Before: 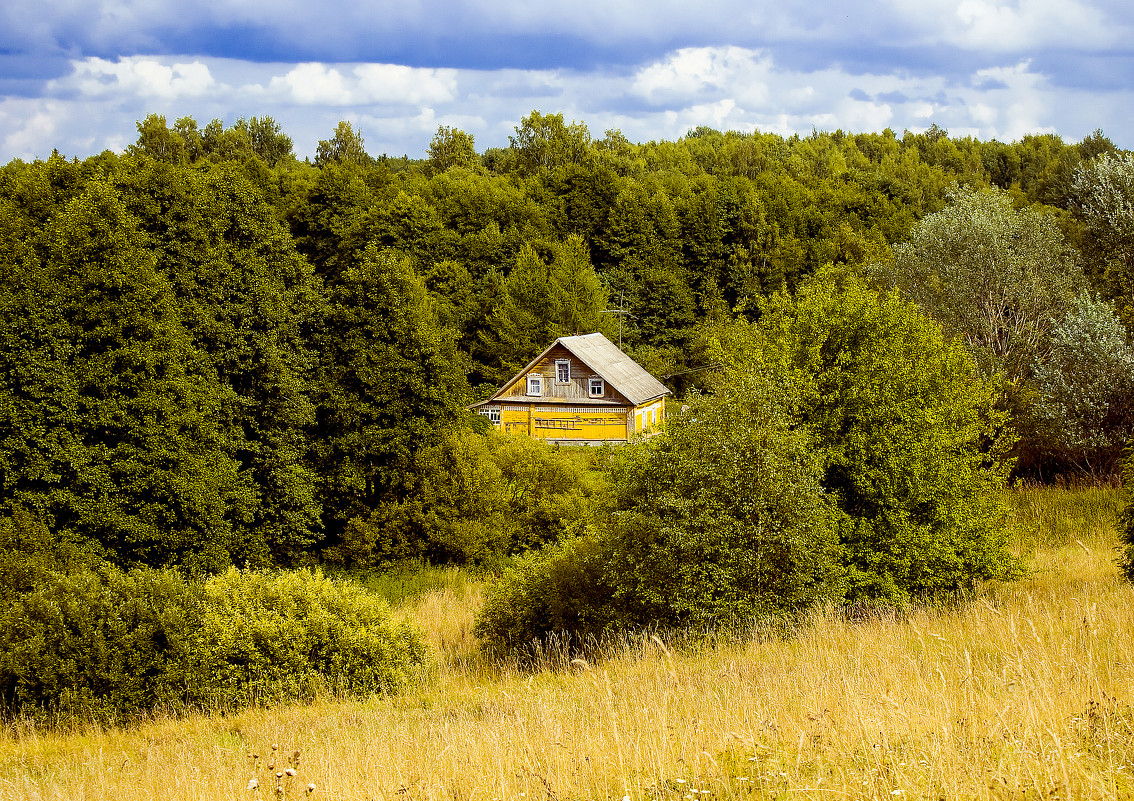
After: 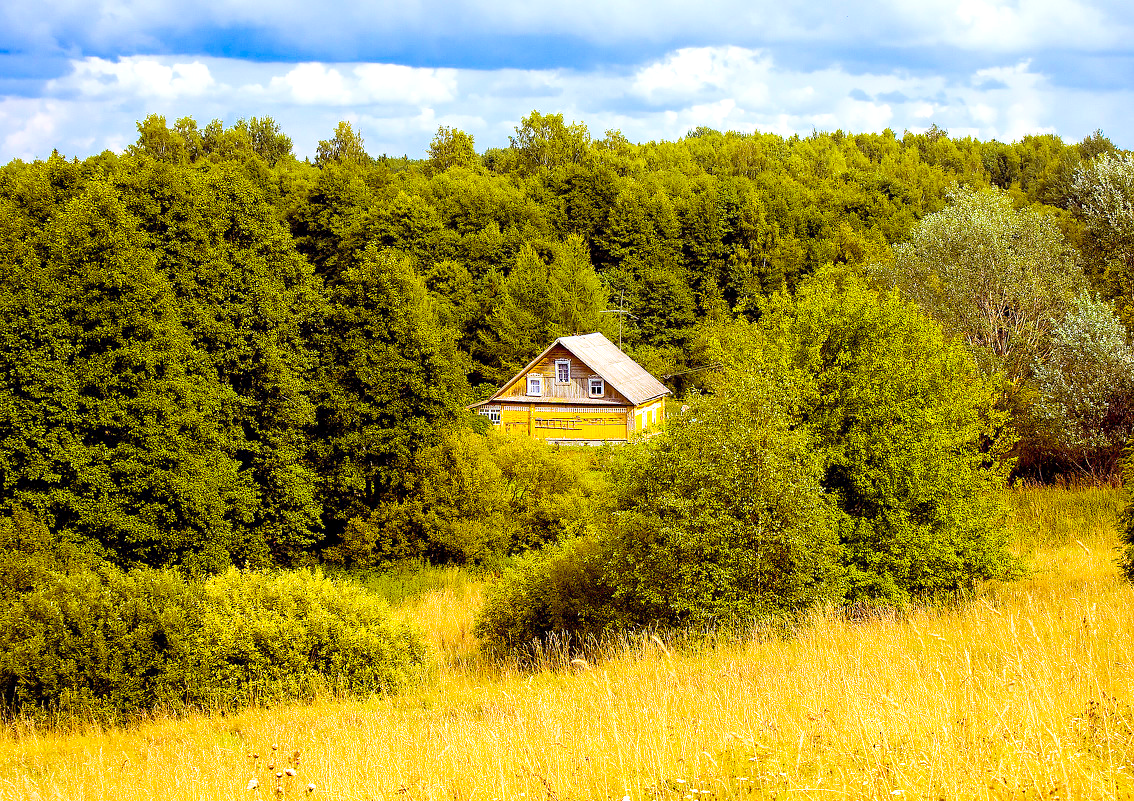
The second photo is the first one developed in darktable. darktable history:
exposure: black level correction 0.001, exposure 0.3 EV, compensate highlight preservation false
white balance: red 1.004, blue 1.096
contrast brightness saturation: contrast 0.07, brightness 0.18, saturation 0.4
